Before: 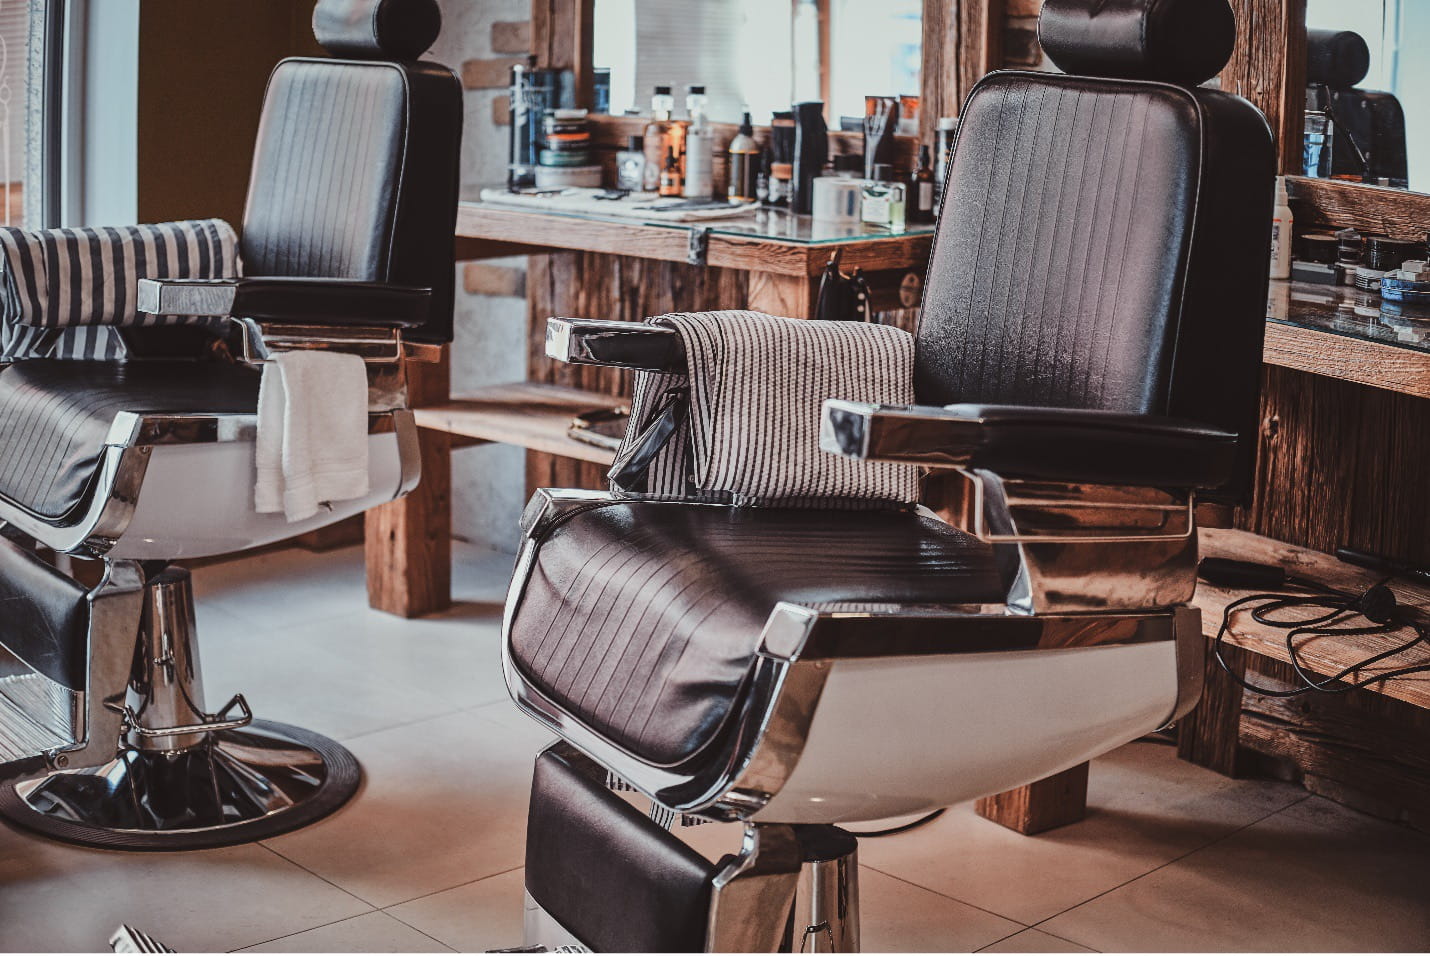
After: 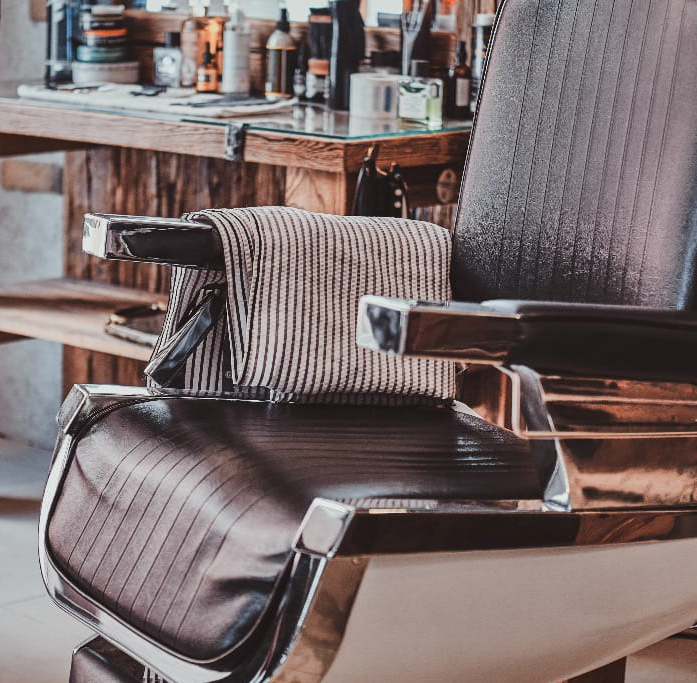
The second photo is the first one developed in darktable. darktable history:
crop: left 32.435%, top 10.926%, right 18.784%, bottom 17.614%
shadows and highlights: shadows 59.89, soften with gaussian
